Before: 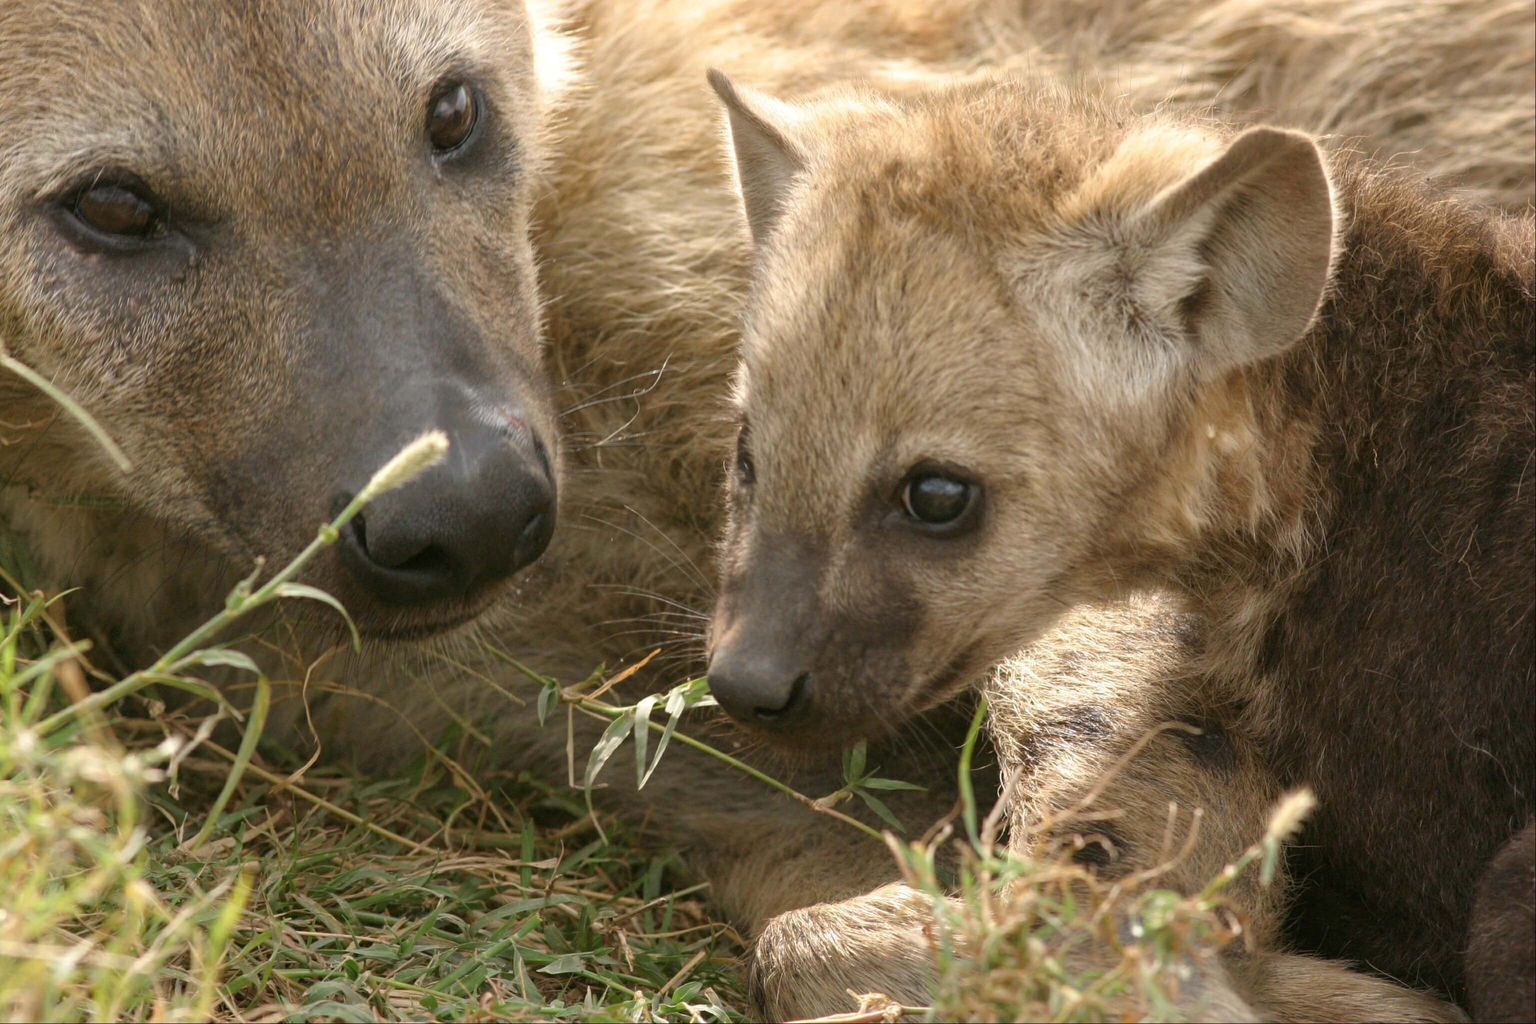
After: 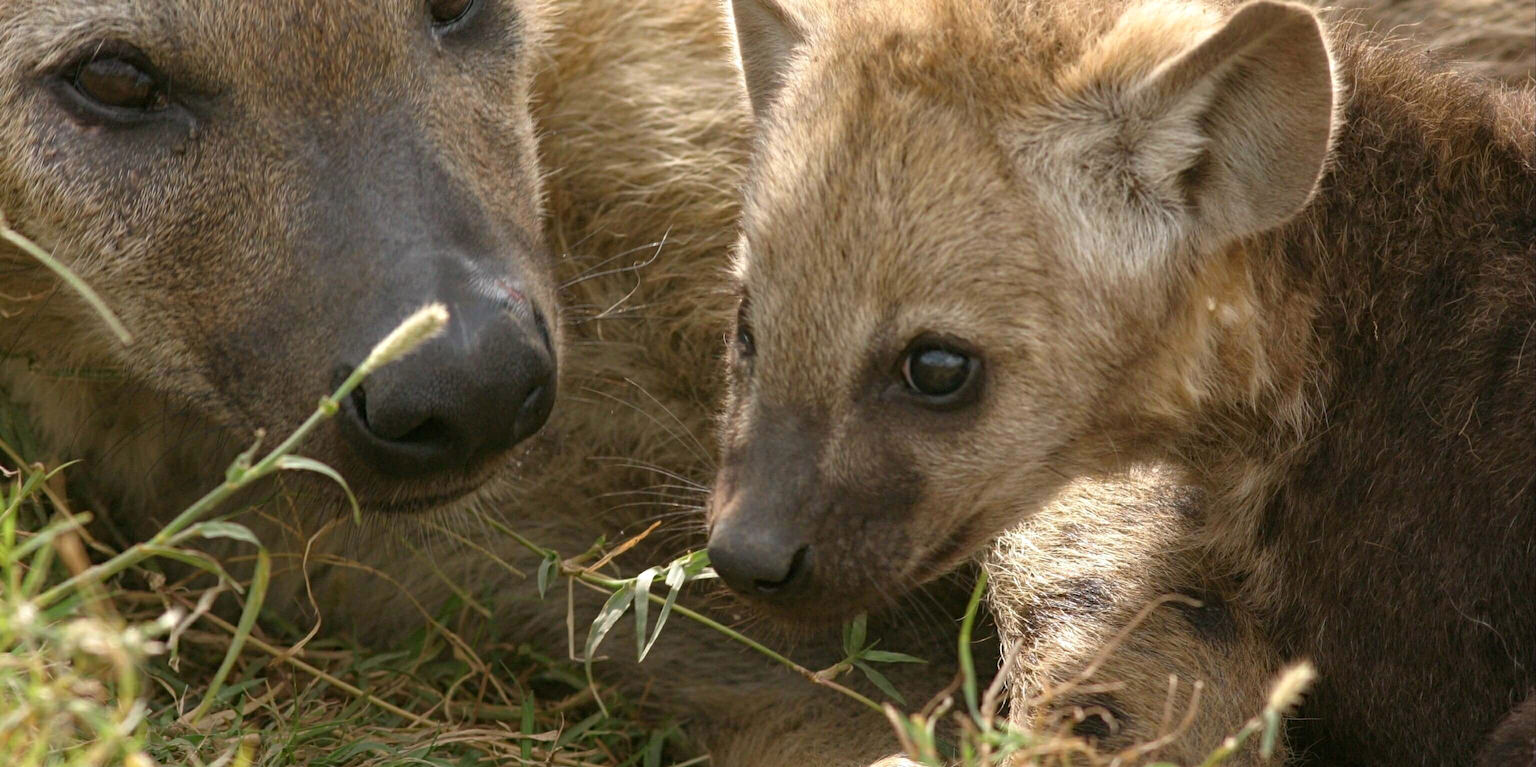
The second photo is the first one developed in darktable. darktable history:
crop and rotate: top 12.5%, bottom 12.5%
haze removal: compatibility mode true, adaptive false
base curve: curves: ch0 [(0, 0) (0.303, 0.277) (1, 1)]
